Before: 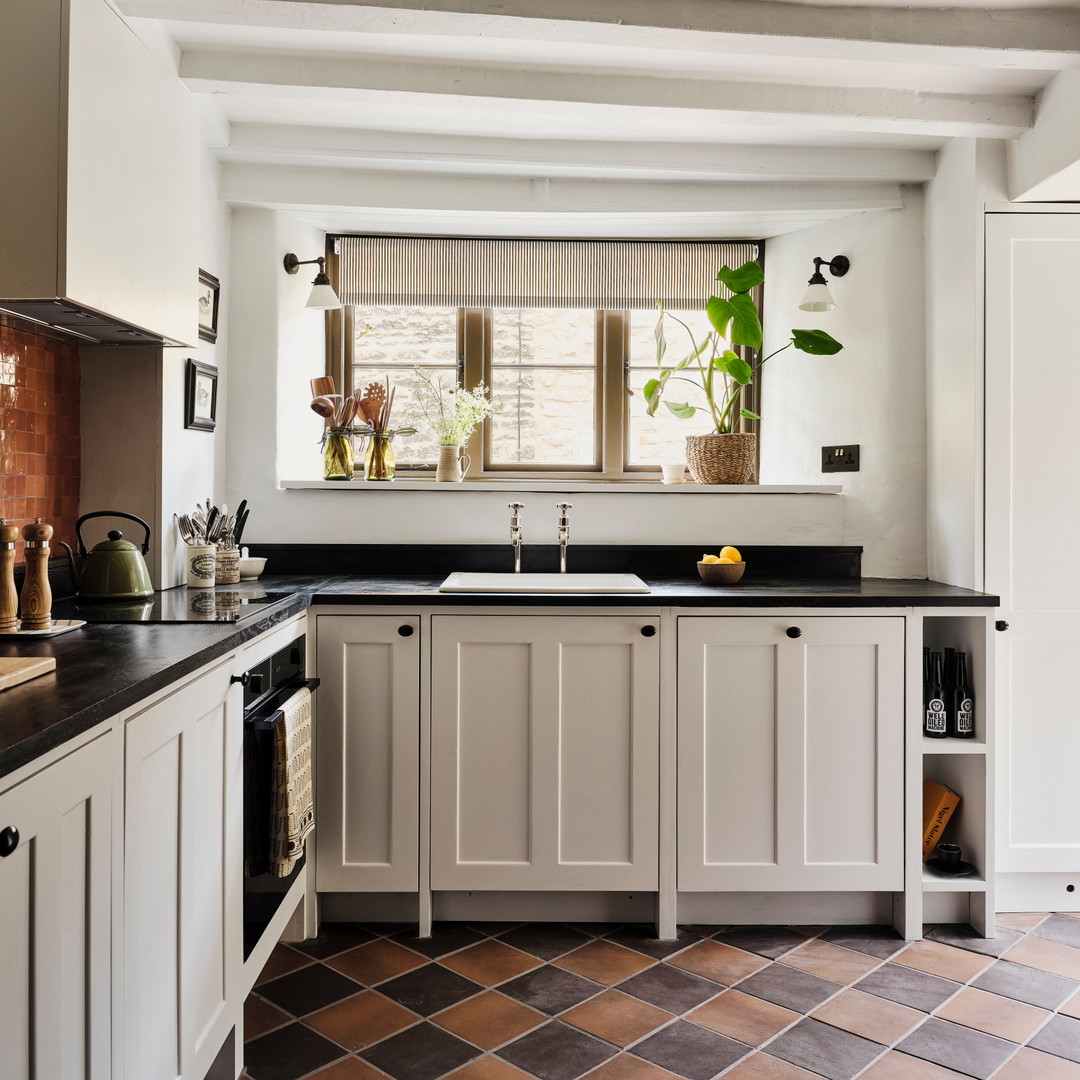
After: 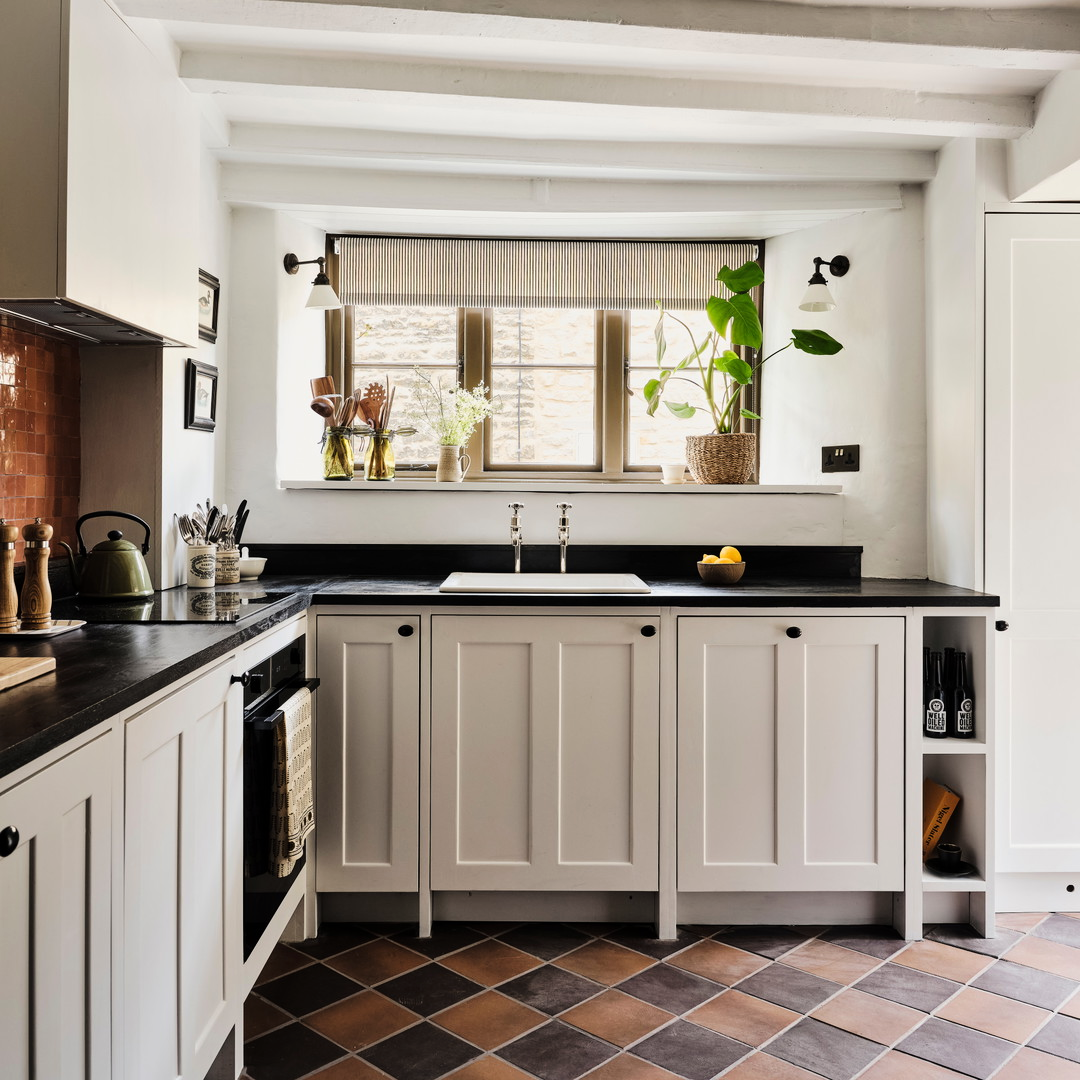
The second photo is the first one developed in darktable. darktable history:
tone curve: curves: ch0 [(0, 0) (0.037, 0.025) (0.131, 0.093) (0.275, 0.256) (0.497, 0.51) (0.617, 0.643) (0.704, 0.732) (0.813, 0.832) (0.911, 0.925) (0.997, 0.995)]; ch1 [(0, 0) (0.301, 0.3) (0.444, 0.45) (0.493, 0.495) (0.507, 0.503) (0.534, 0.533) (0.582, 0.58) (0.658, 0.693) (0.746, 0.77) (1, 1)]; ch2 [(0, 0) (0.246, 0.233) (0.36, 0.352) (0.415, 0.418) (0.476, 0.492) (0.502, 0.504) (0.525, 0.518) (0.539, 0.544) (0.586, 0.602) (0.634, 0.651) (0.706, 0.727) (0.853, 0.852) (1, 0.951)], color space Lab, linked channels, preserve colors none
